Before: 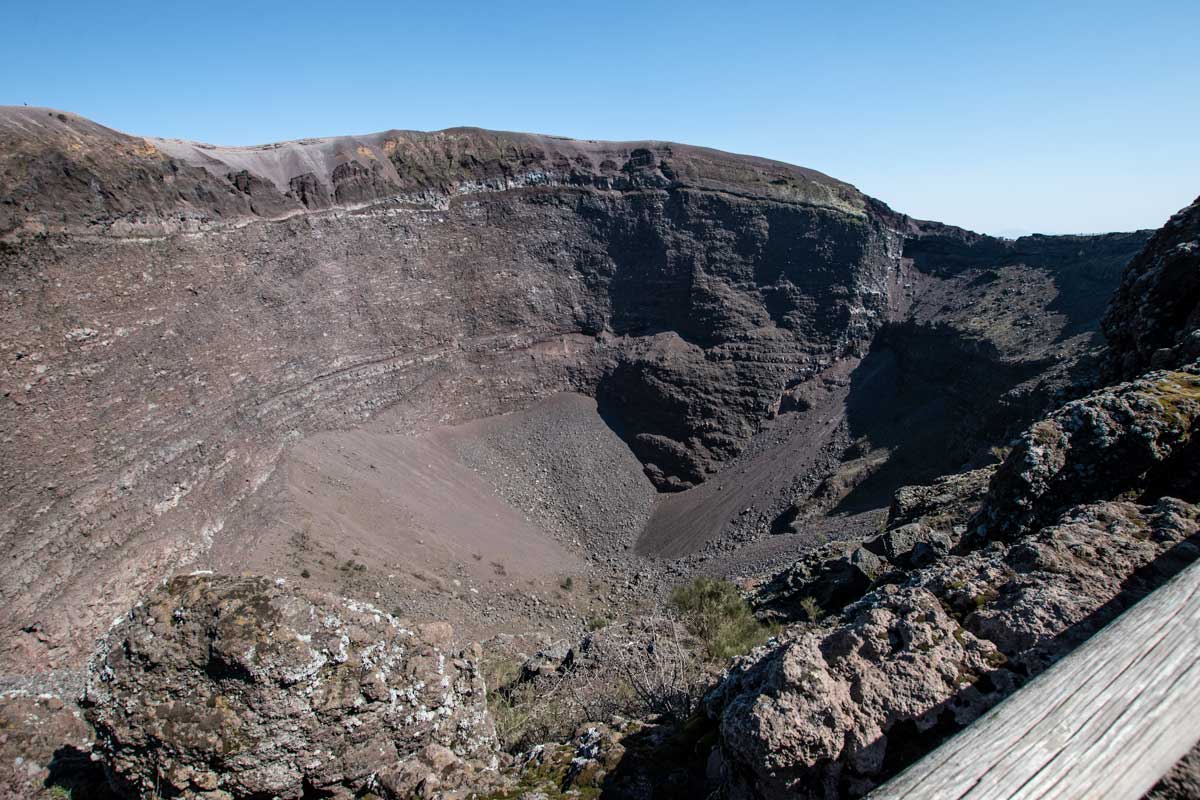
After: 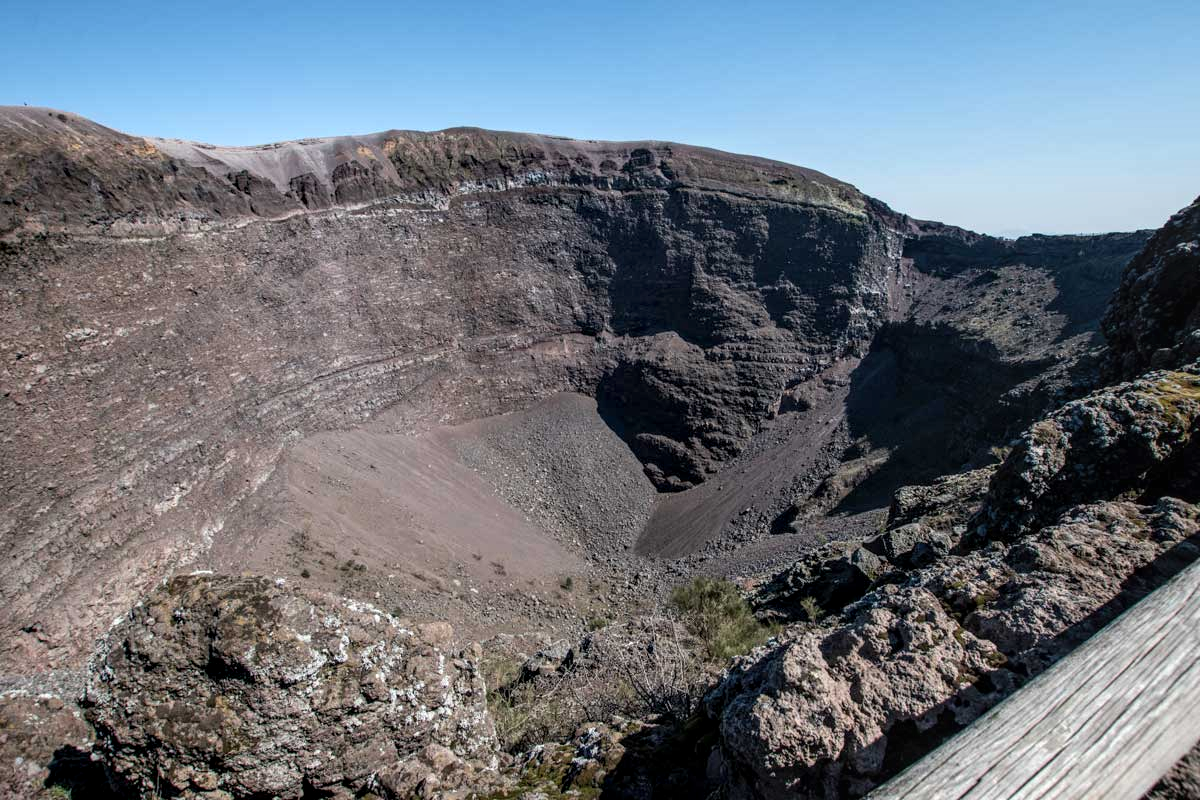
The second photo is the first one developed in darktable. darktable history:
local contrast: on, module defaults
tone equalizer: -8 EV 0.071 EV
